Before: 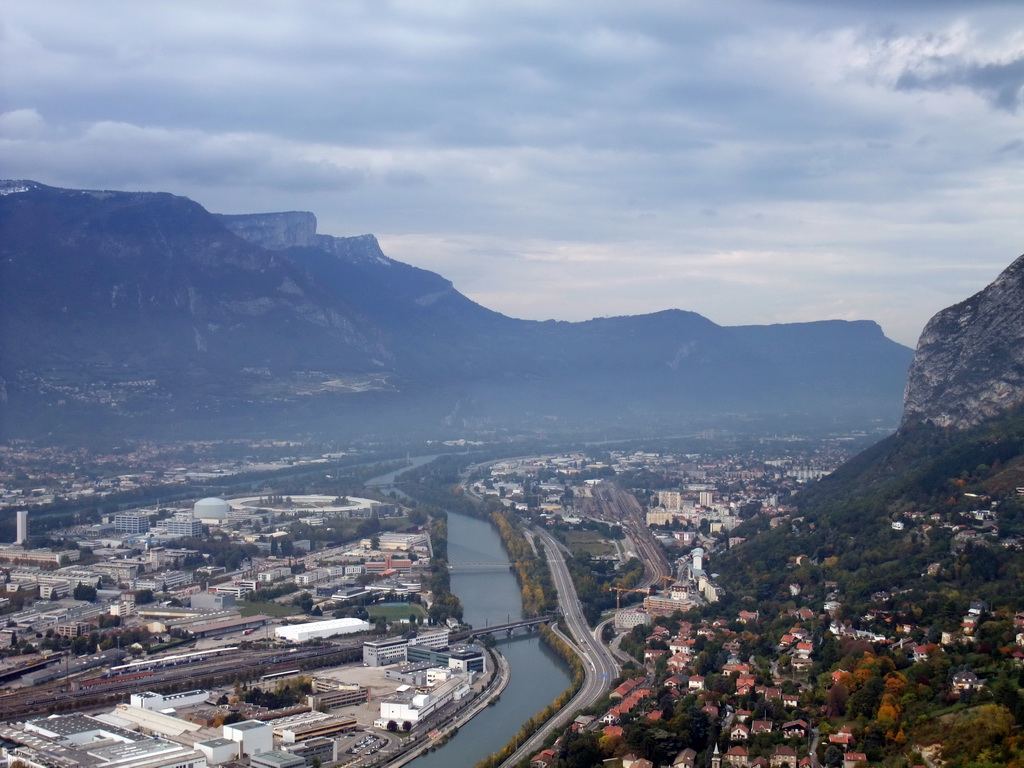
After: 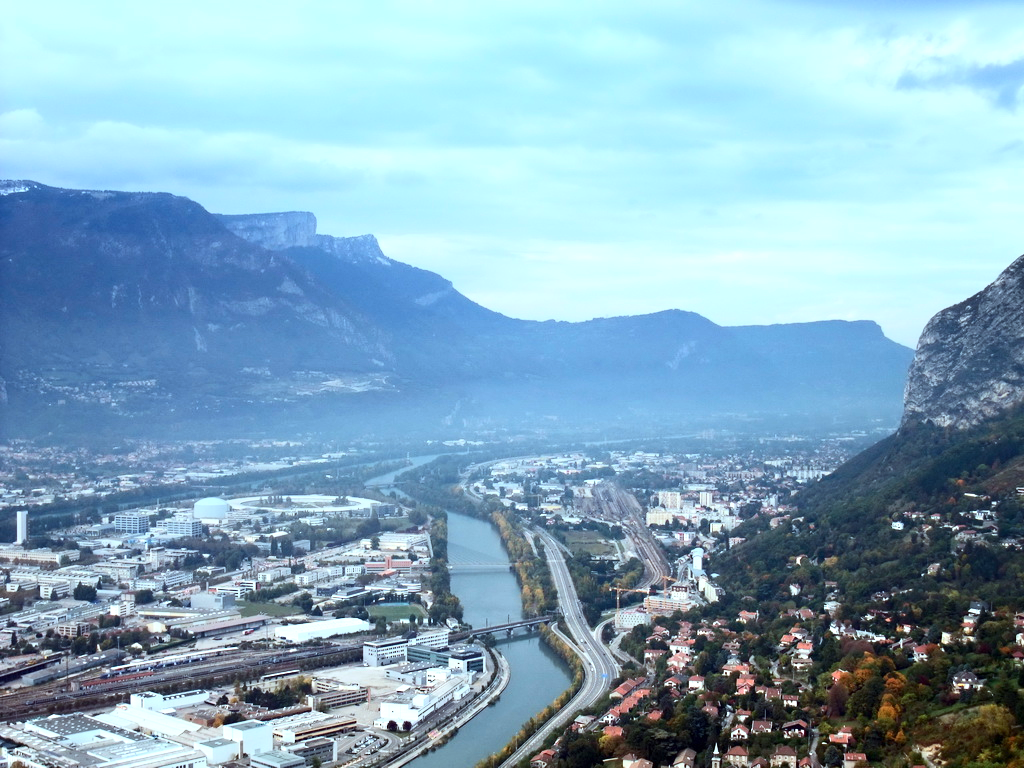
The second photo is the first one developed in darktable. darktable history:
exposure: exposure 0.608 EV, compensate exposure bias true, compensate highlight preservation false
color correction: highlights a* -9.89, highlights b* -10.35
contrast brightness saturation: contrast 0.24, brightness 0.091
sharpen: radius 5.369, amount 0.311, threshold 26.095
